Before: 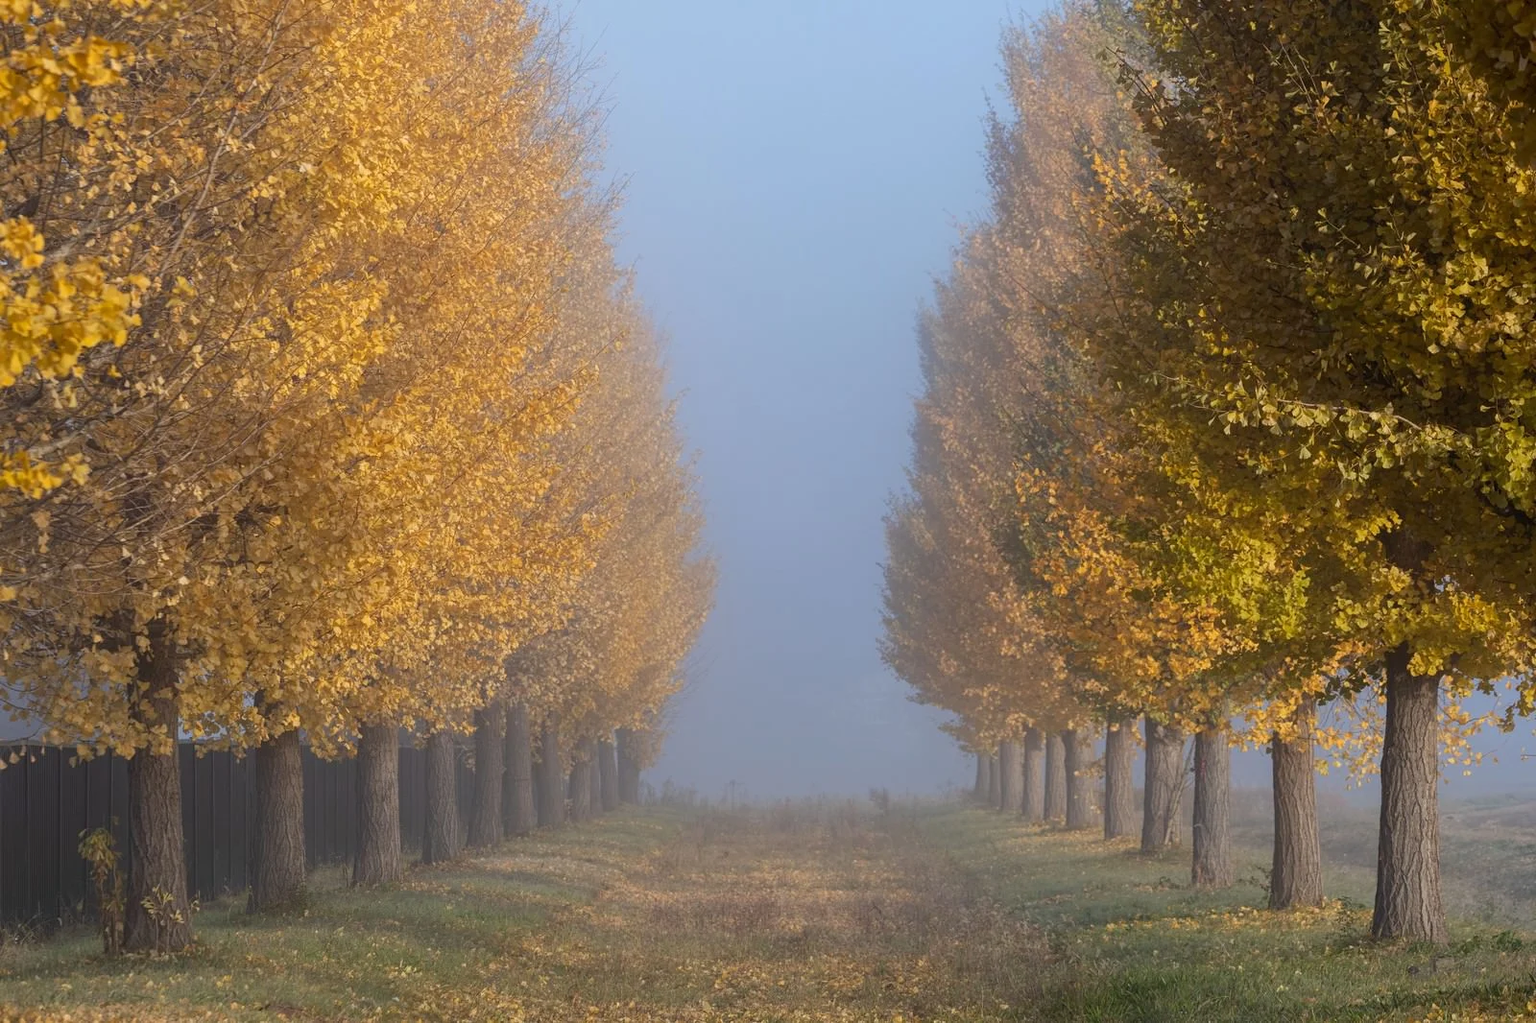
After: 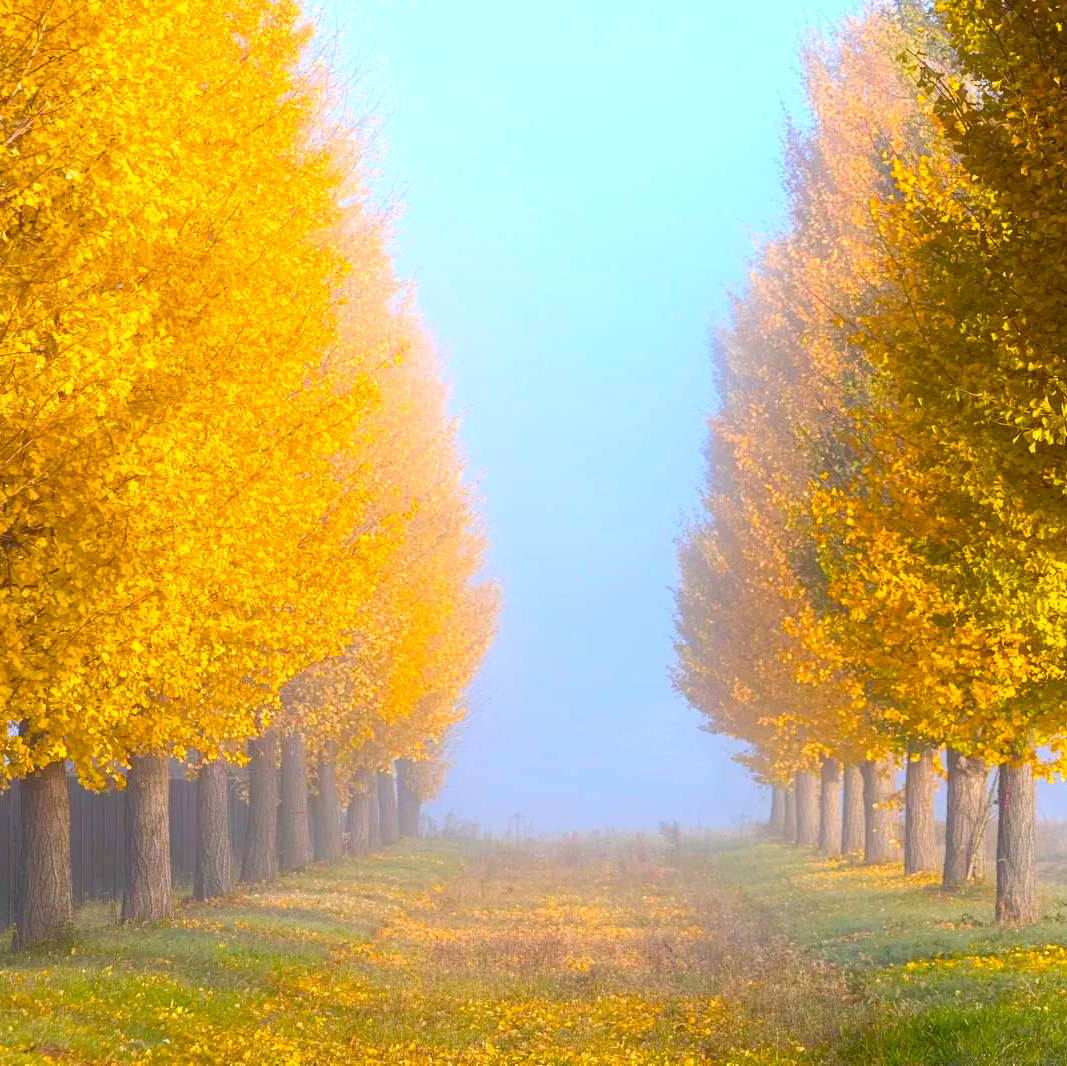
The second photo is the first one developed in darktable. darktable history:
crop and rotate: left 15.387%, right 17.902%
shadows and highlights: shadows 0.495, highlights 38.03
exposure: black level correction 0, exposure 1.001 EV, compensate exposure bias true, compensate highlight preservation false
color balance rgb: perceptual saturation grading › global saturation 99.564%, global vibrance 14.343%
